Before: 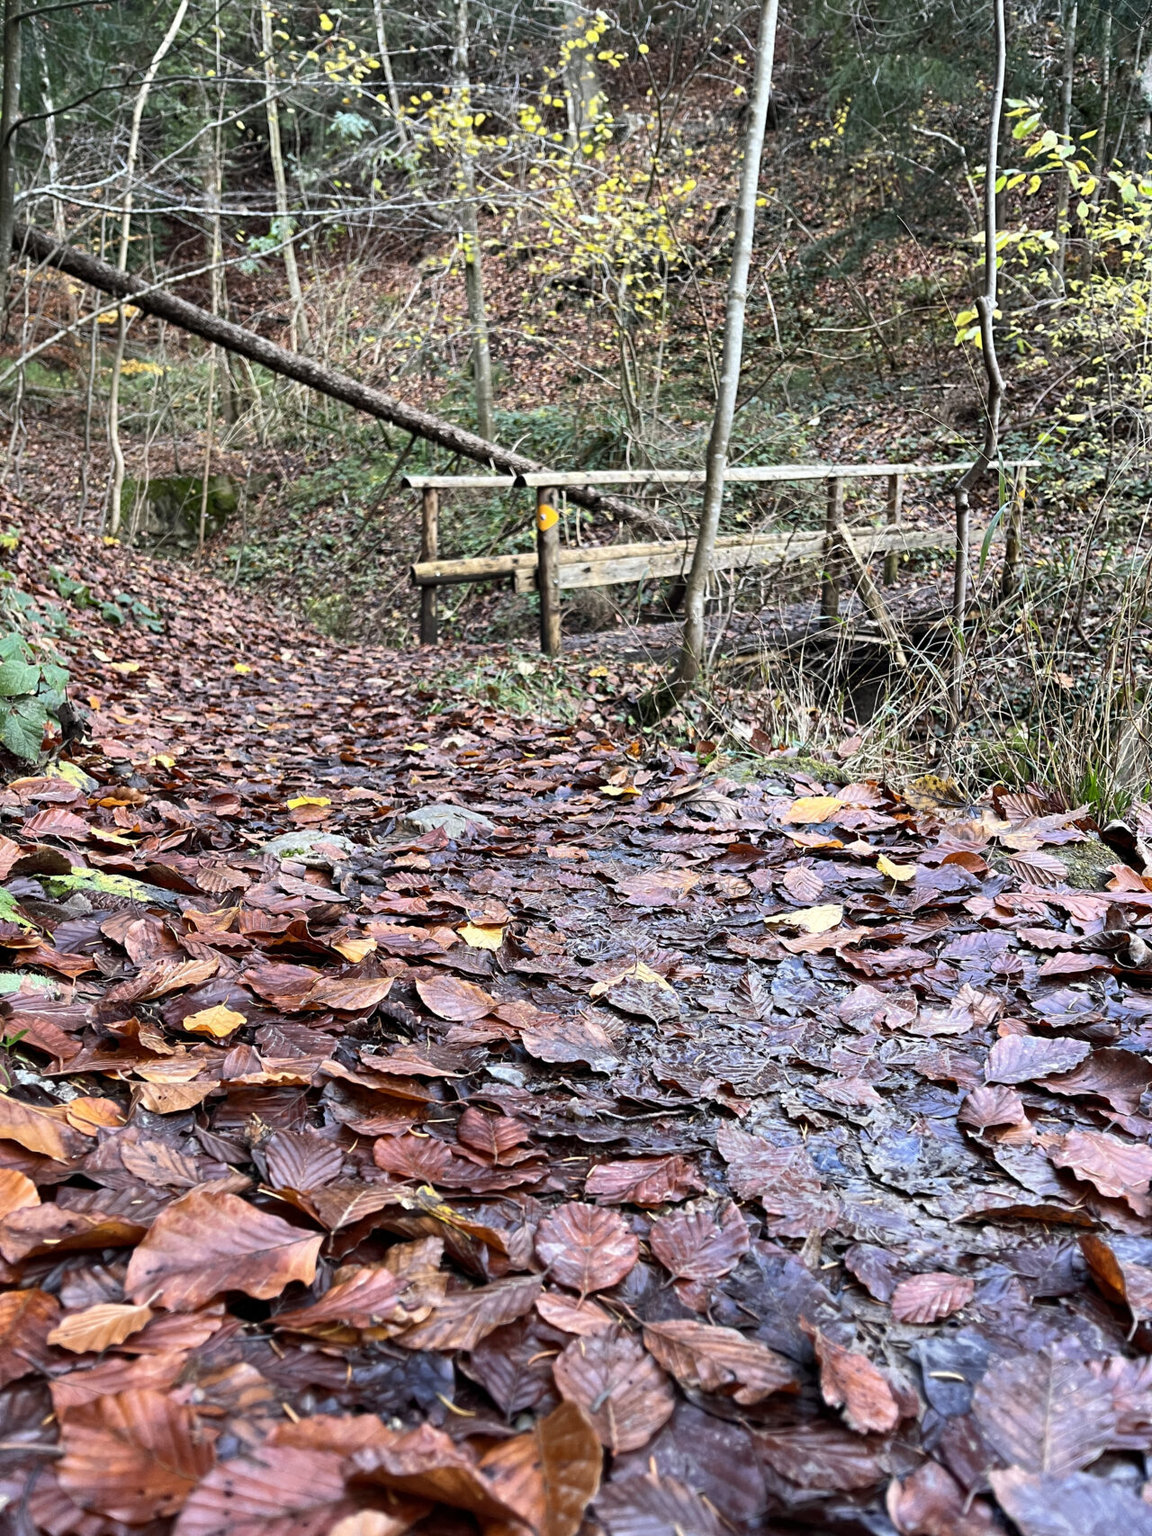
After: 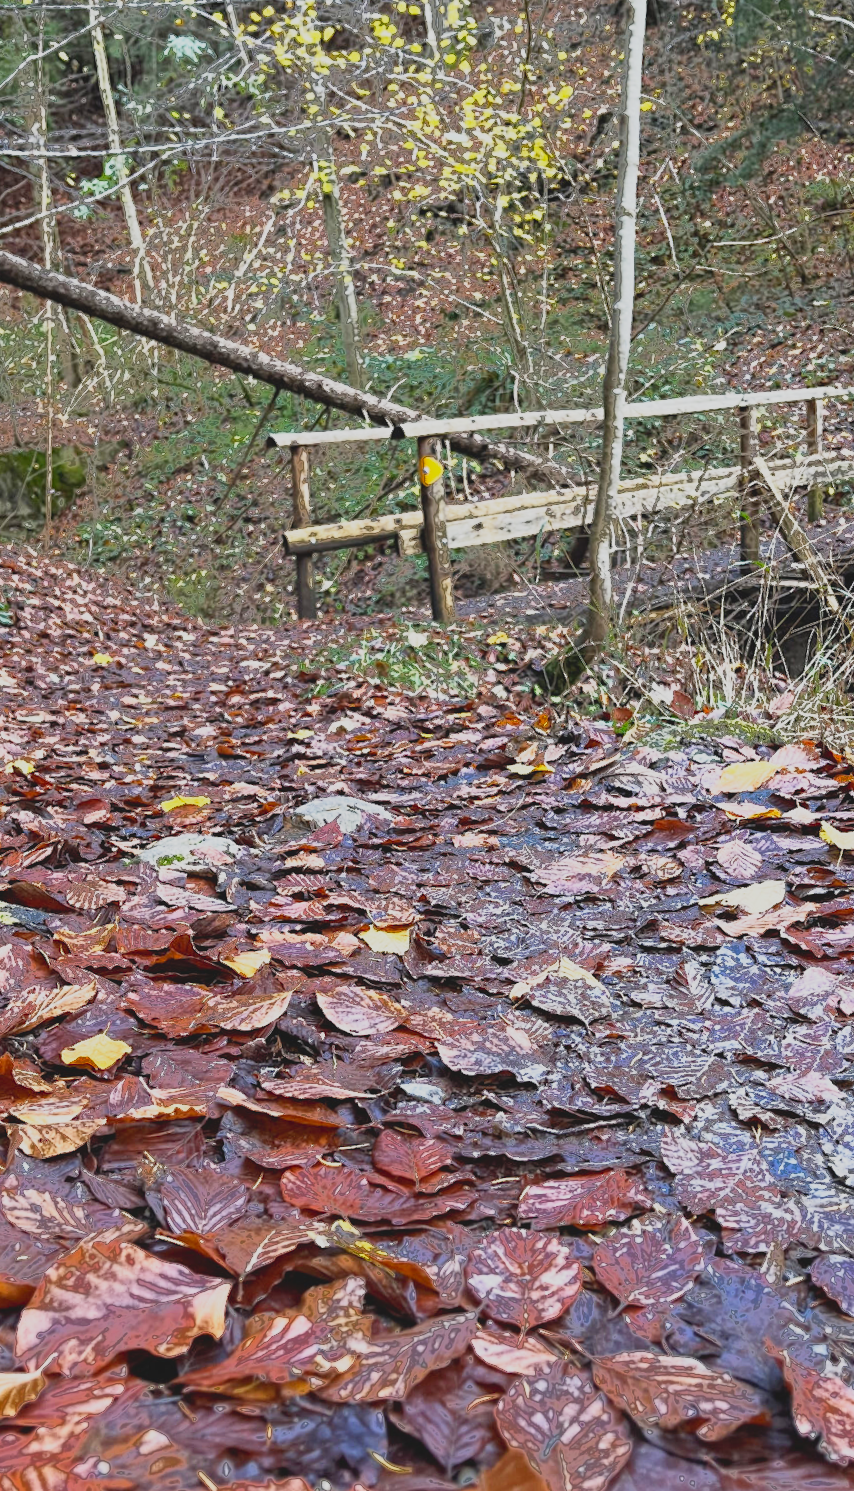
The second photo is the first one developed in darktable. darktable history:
fill light: exposure -0.73 EV, center 0.69, width 2.2
crop and rotate: left 12.673%, right 20.66%
rotate and perspective: rotation -3.52°, crop left 0.036, crop right 0.964, crop top 0.081, crop bottom 0.919
contrast brightness saturation: contrast -0.19, saturation 0.19
base curve: curves: ch0 [(0, 0) (0.088, 0.125) (0.176, 0.251) (0.354, 0.501) (0.613, 0.749) (1, 0.877)], preserve colors none
